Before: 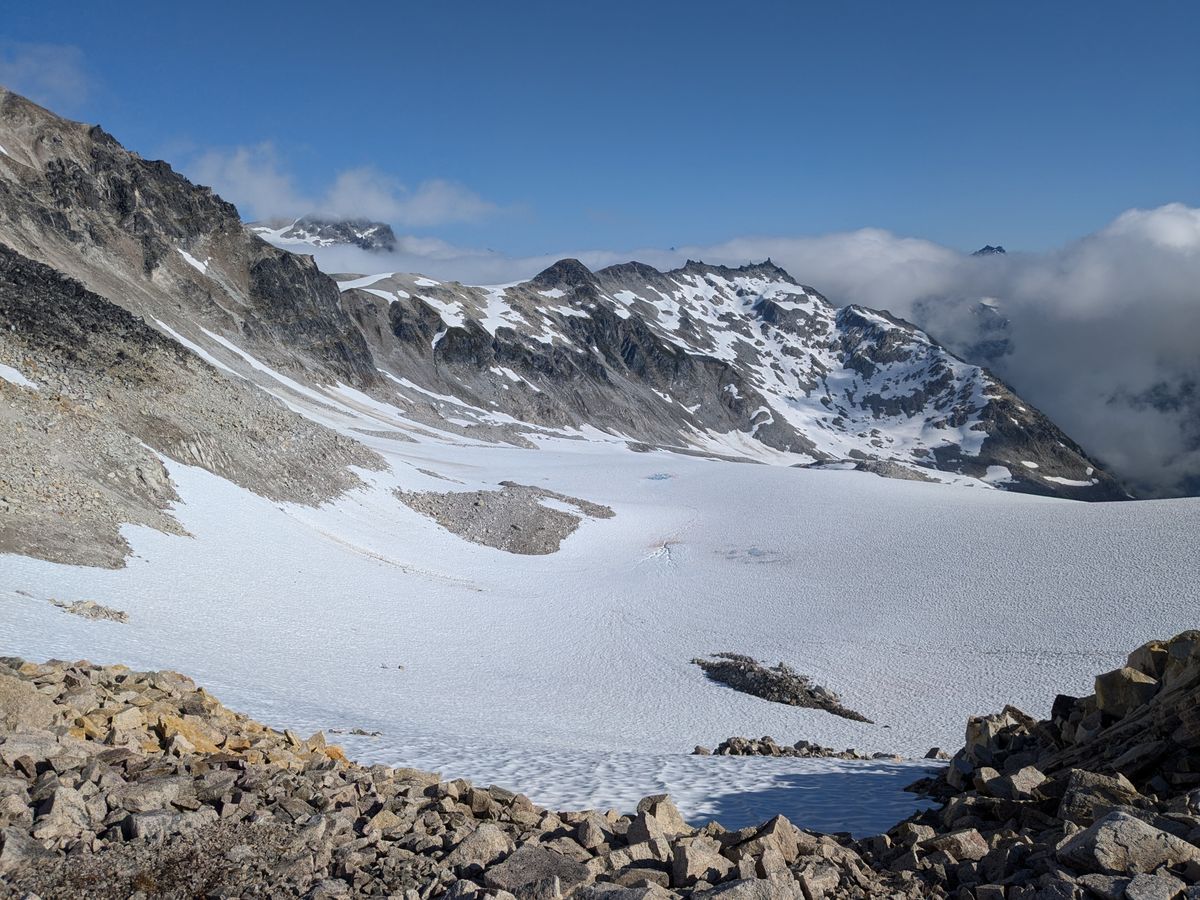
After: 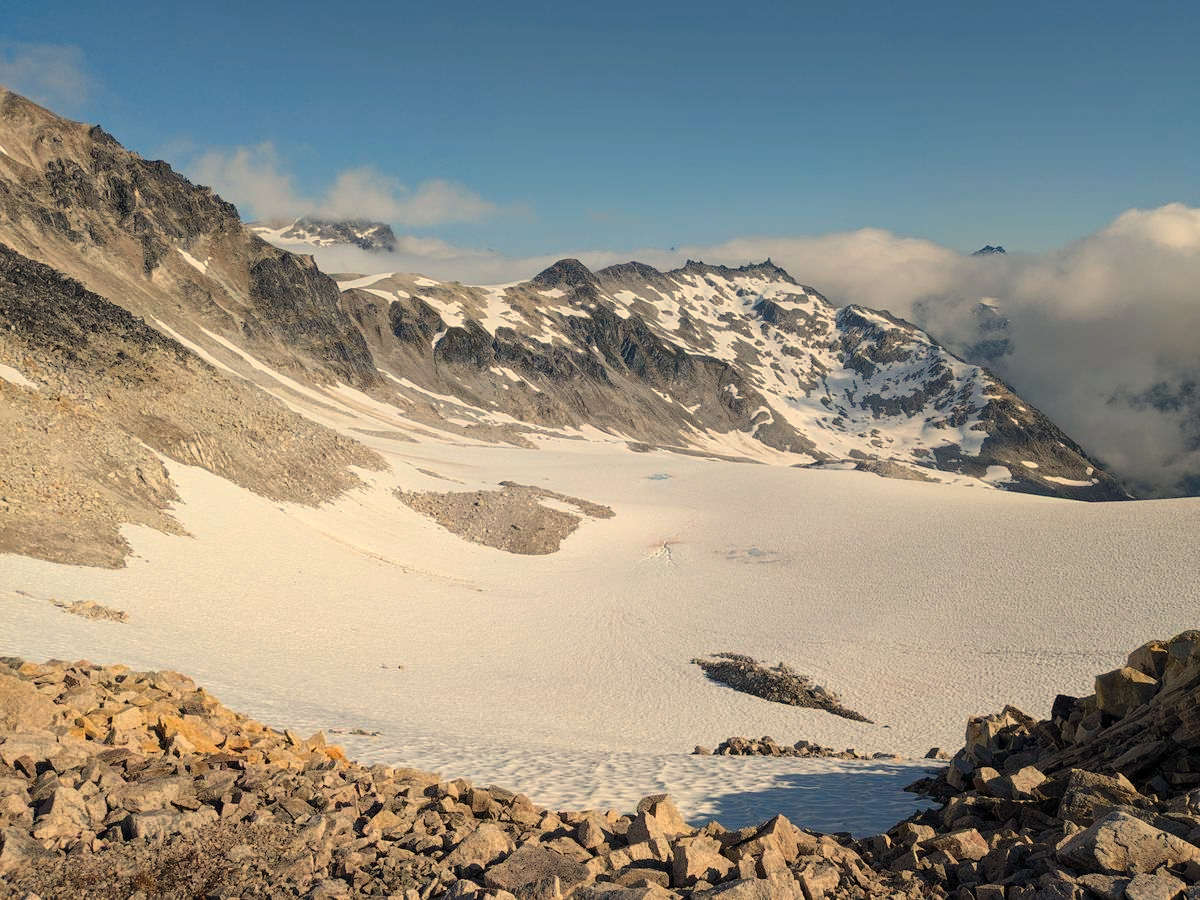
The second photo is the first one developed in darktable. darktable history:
white balance: red 1.138, green 0.996, blue 0.812
contrast brightness saturation: brightness 0.09, saturation 0.19
